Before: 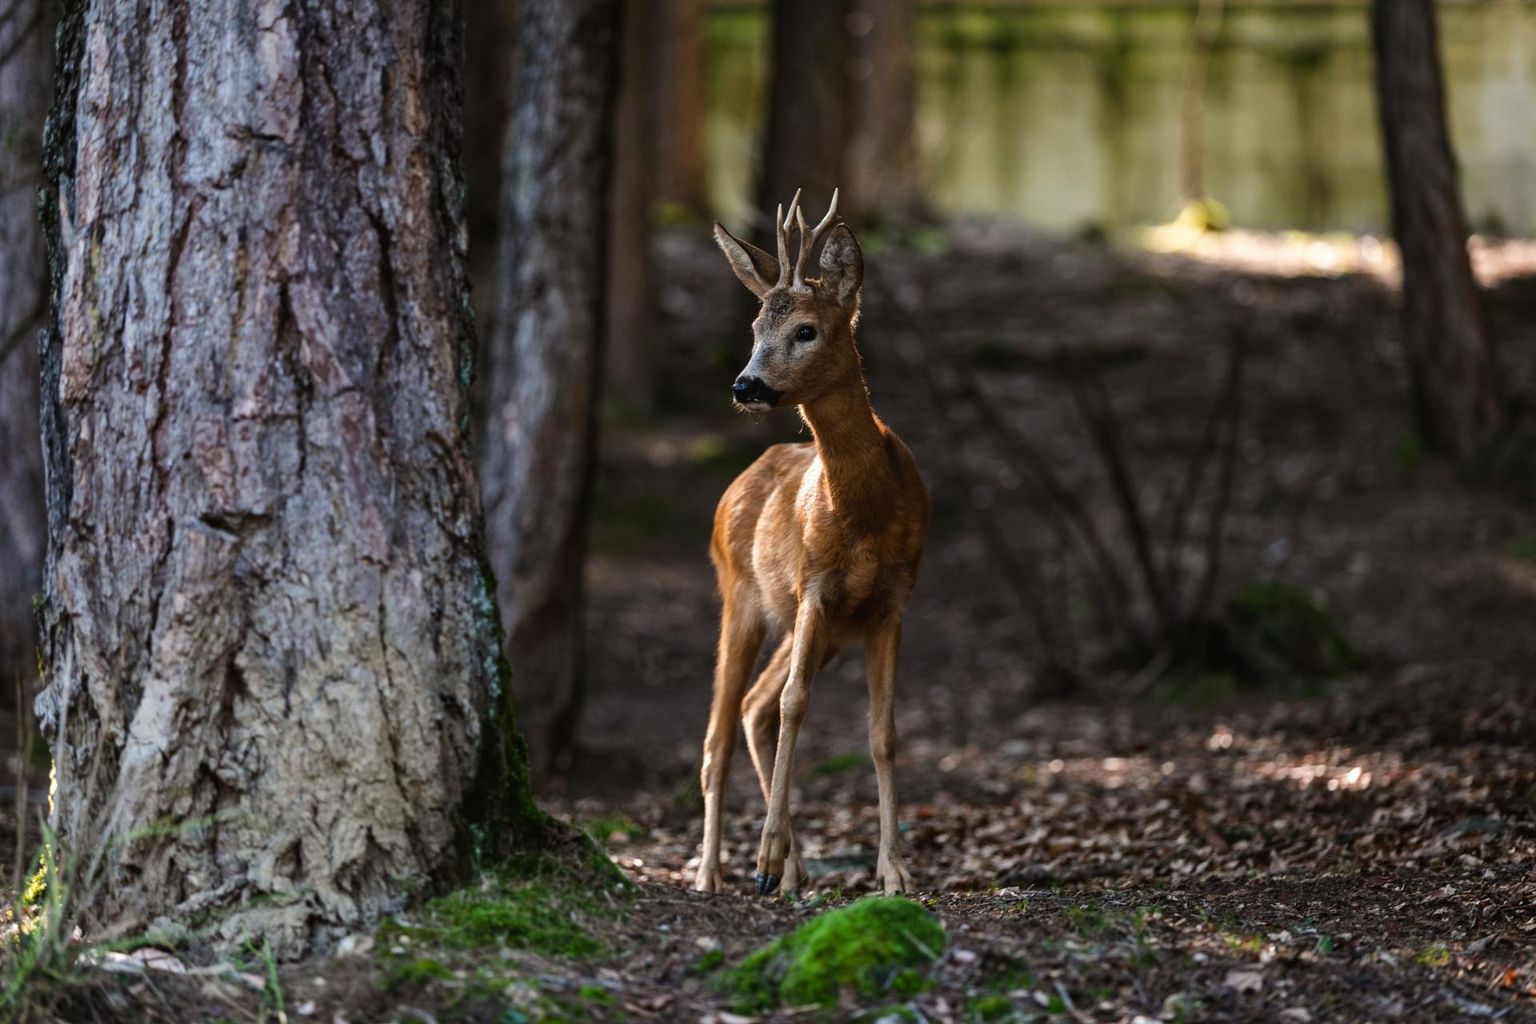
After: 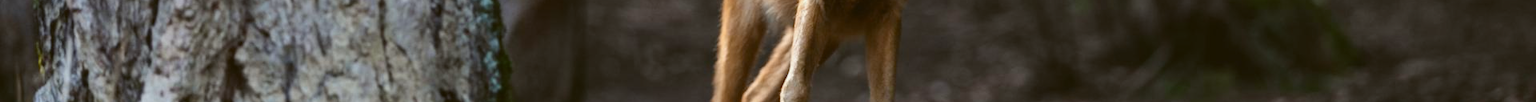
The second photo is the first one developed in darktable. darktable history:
crop and rotate: top 59.084%, bottom 30.916%
color balance: lift [1.004, 1.002, 1.002, 0.998], gamma [1, 1.007, 1.002, 0.993], gain [1, 0.977, 1.013, 1.023], contrast -3.64%
